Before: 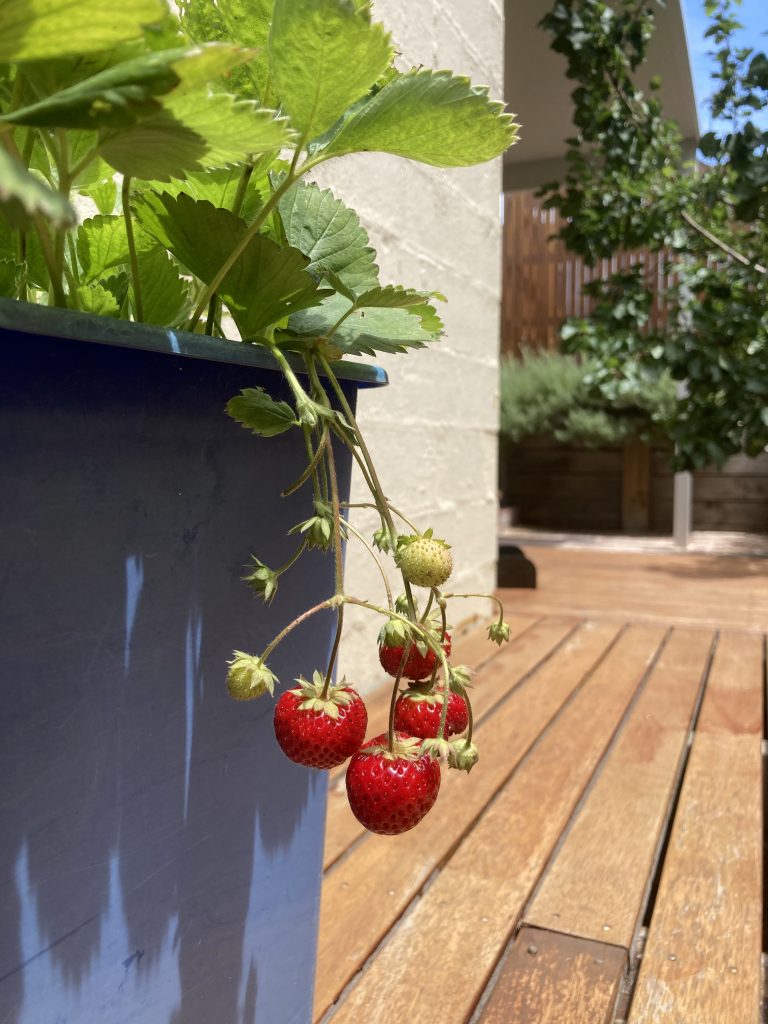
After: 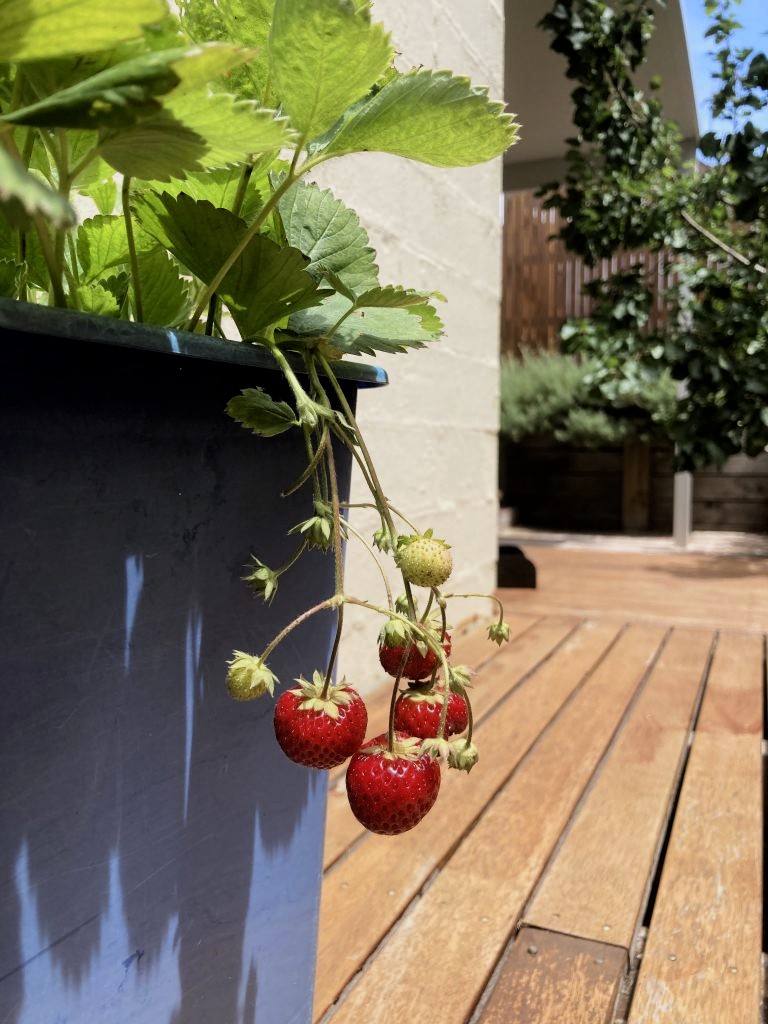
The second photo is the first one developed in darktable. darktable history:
color zones: curves: ch0 [(0.068, 0.464) (0.25, 0.5) (0.48, 0.508) (0.75, 0.536) (0.886, 0.476) (0.967, 0.456)]; ch1 [(0.066, 0.456) (0.25, 0.5) (0.616, 0.508) (0.746, 0.56) (0.934, 0.444)]
filmic rgb: middle gray luminance 12.49%, black relative exposure -10.13 EV, white relative exposure 3.47 EV, target black luminance 0%, hardness 5.72, latitude 45.22%, contrast 1.23, highlights saturation mix 3.77%, shadows ↔ highlights balance 27.42%
